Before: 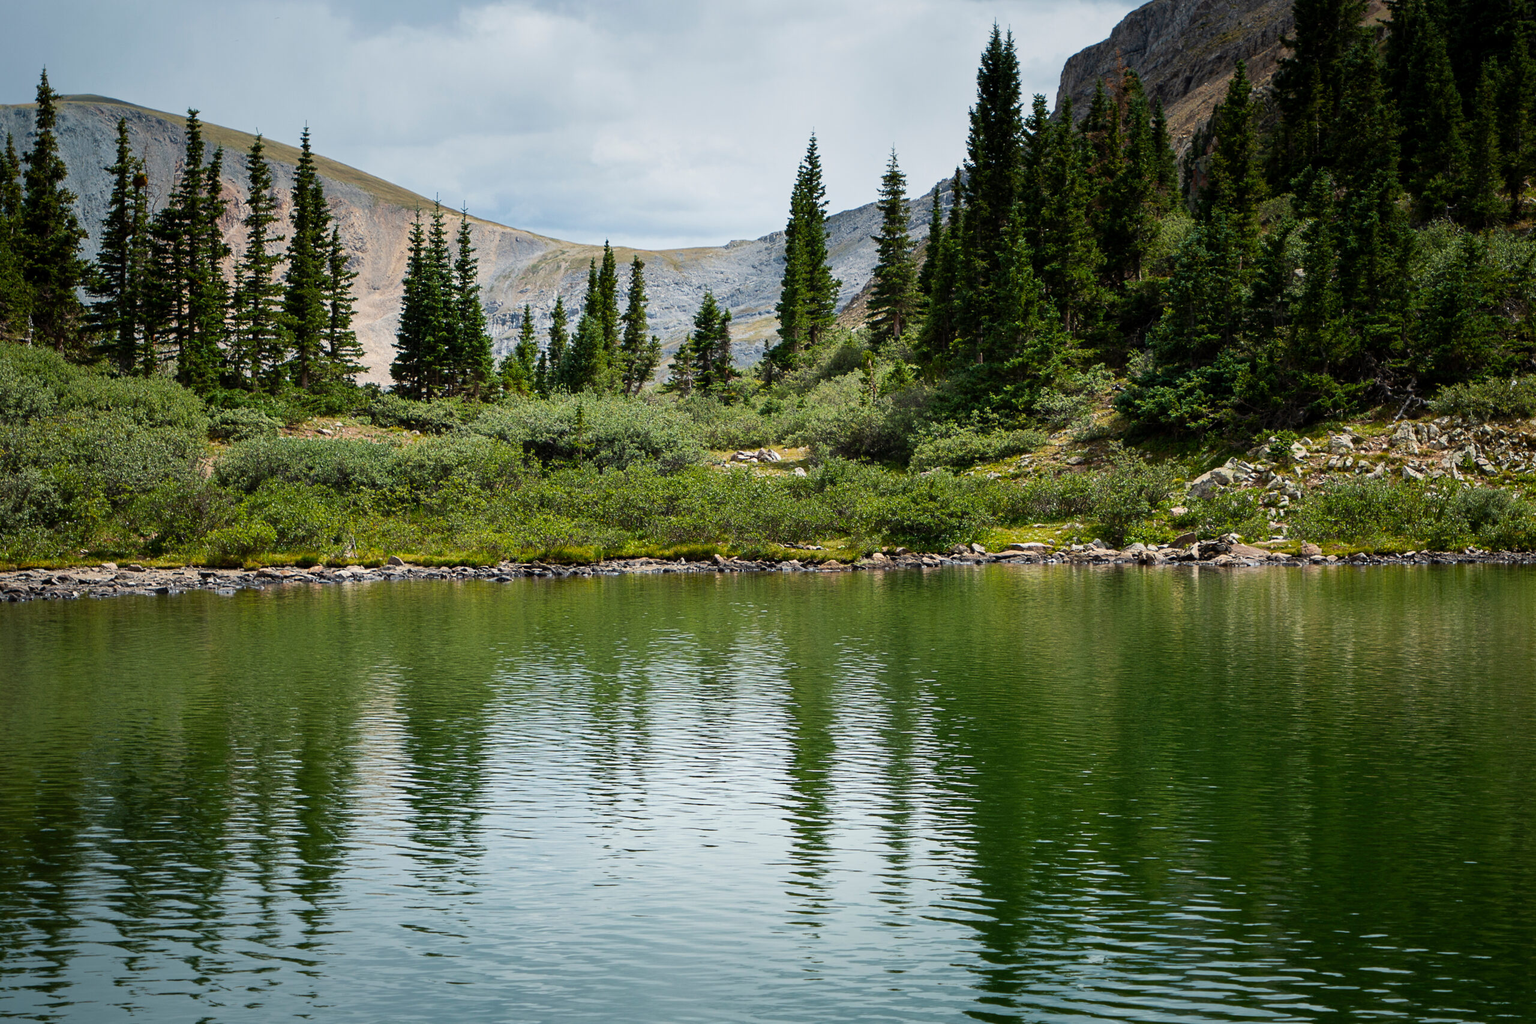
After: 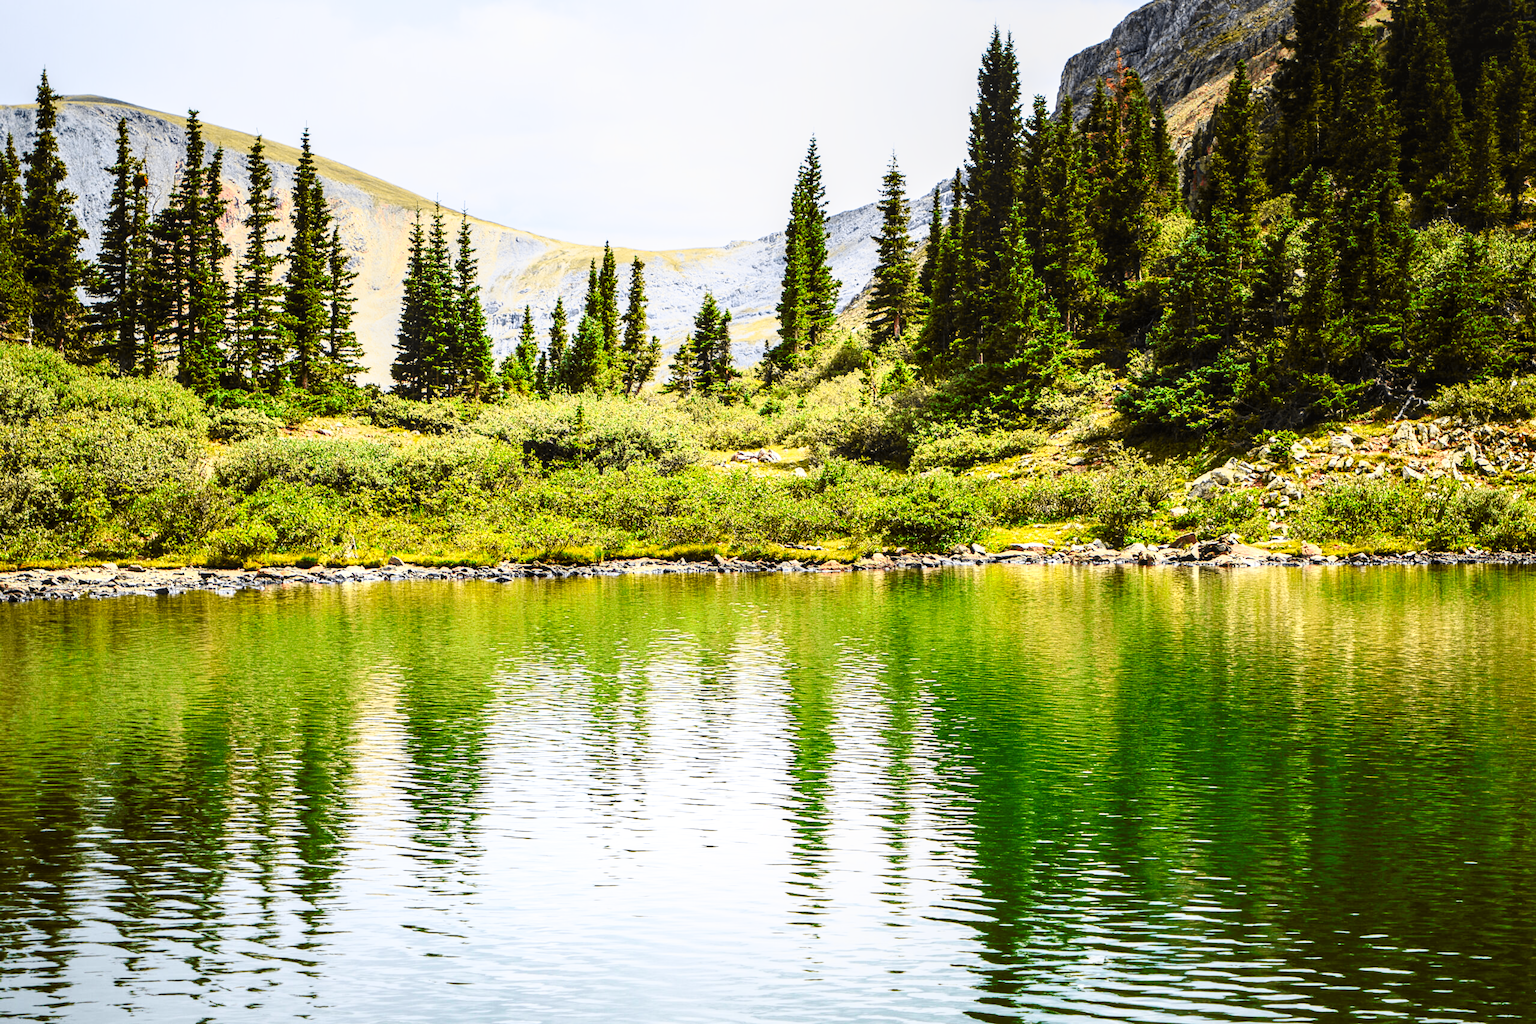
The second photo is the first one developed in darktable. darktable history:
tone curve: curves: ch0 [(0, 0.017) (0.259, 0.344) (0.593, 0.778) (0.786, 0.931) (1, 0.999)]; ch1 [(0, 0) (0.405, 0.387) (0.442, 0.47) (0.492, 0.5) (0.511, 0.503) (0.548, 0.596) (0.7, 0.795) (1, 1)]; ch2 [(0, 0) (0.411, 0.433) (0.5, 0.504) (0.535, 0.581) (1, 1)], color space Lab, independent channels, preserve colors none
base curve: curves: ch0 [(0, 0) (0.028, 0.03) (0.121, 0.232) (0.46, 0.748) (0.859, 0.968) (1, 1)], preserve colors none
local contrast: detail 130%
